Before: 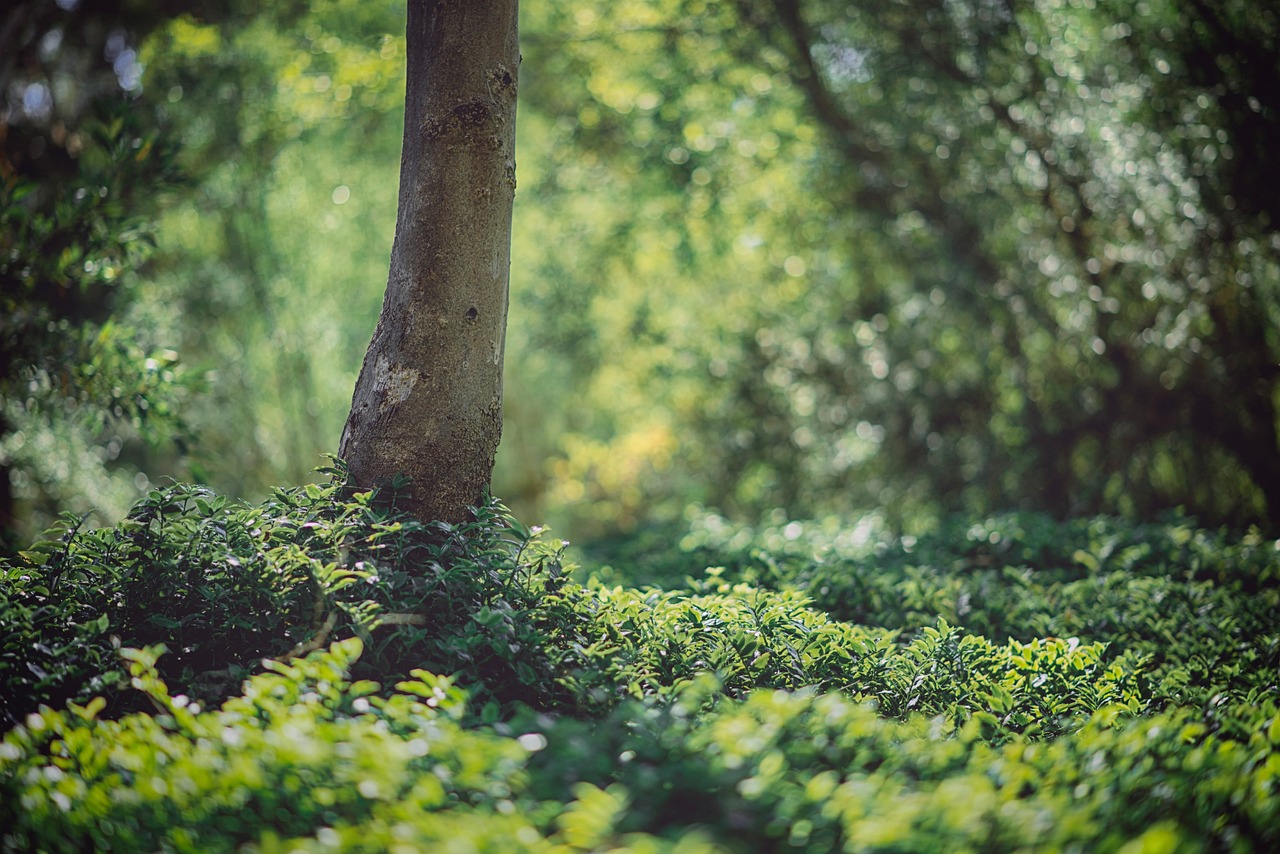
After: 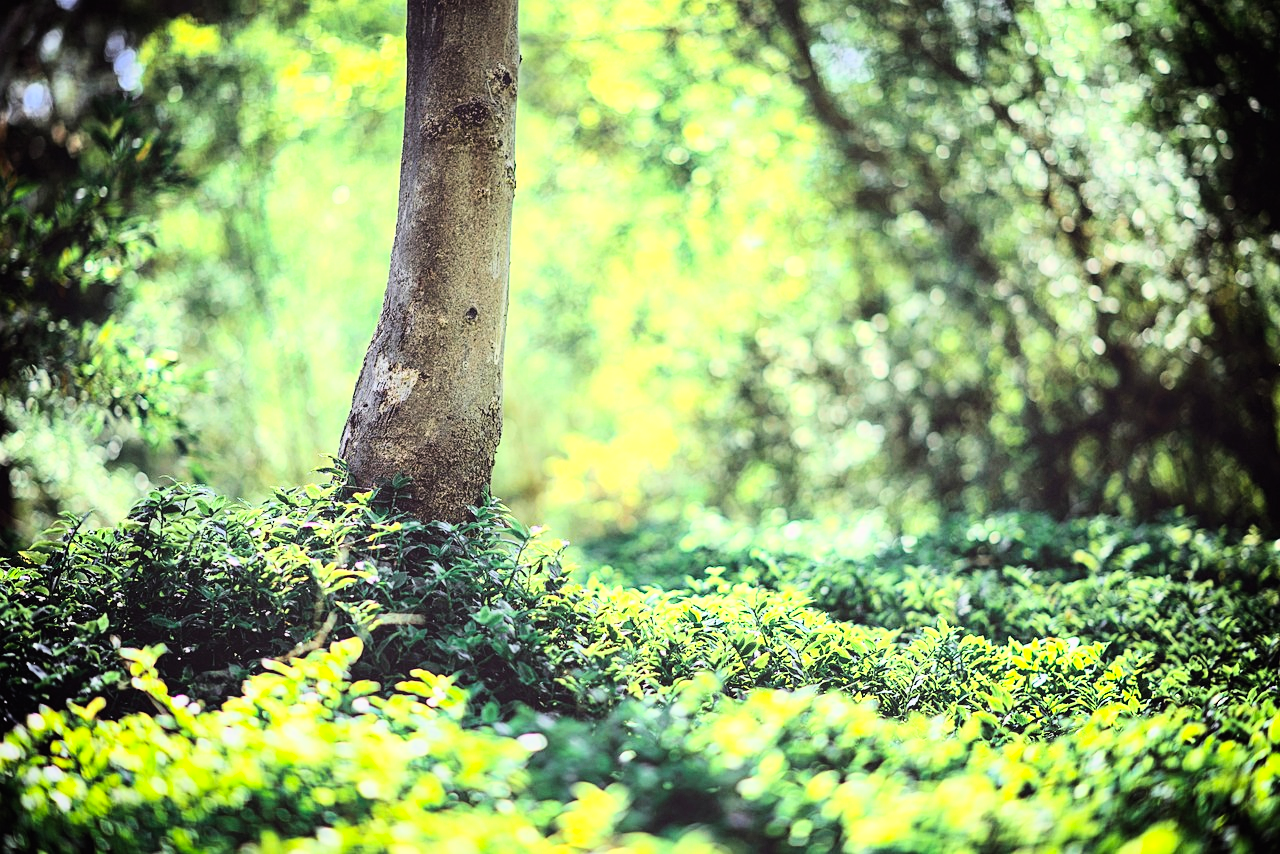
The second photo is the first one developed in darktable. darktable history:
tone curve: curves: ch0 [(0, 0) (0.004, 0) (0.133, 0.071) (0.325, 0.456) (0.832, 0.957) (1, 1)]
contrast brightness saturation: contrast 0.203, brightness 0.158, saturation 0.225
